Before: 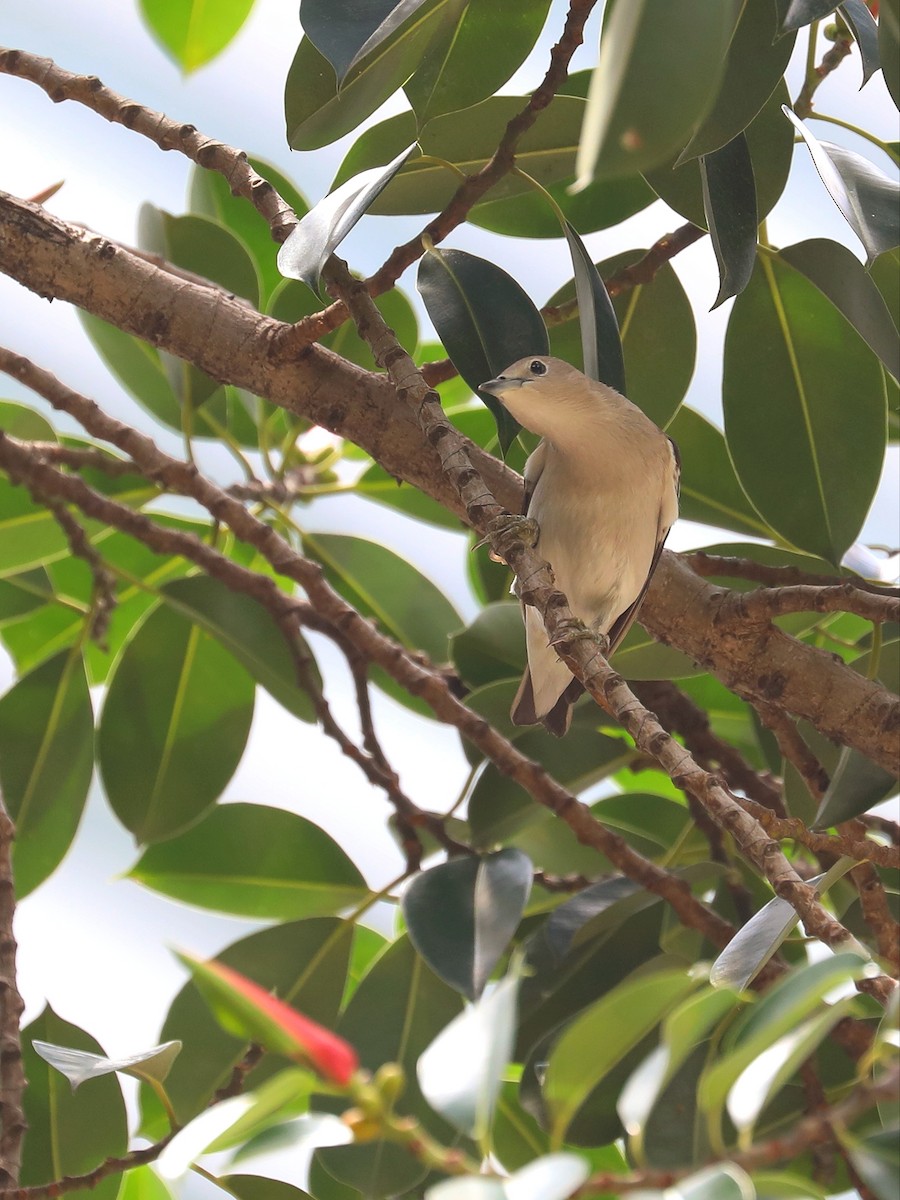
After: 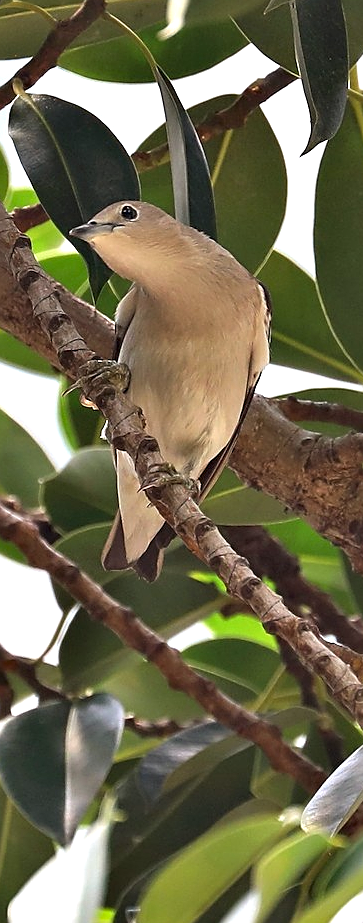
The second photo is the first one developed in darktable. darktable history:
sharpen: radius 1.923
crop: left 45.527%, top 12.959%, right 14.077%, bottom 10.087%
contrast equalizer: y [[0.6 ×6], [0.55 ×6], [0 ×6], [0 ×6], [0 ×6]]
